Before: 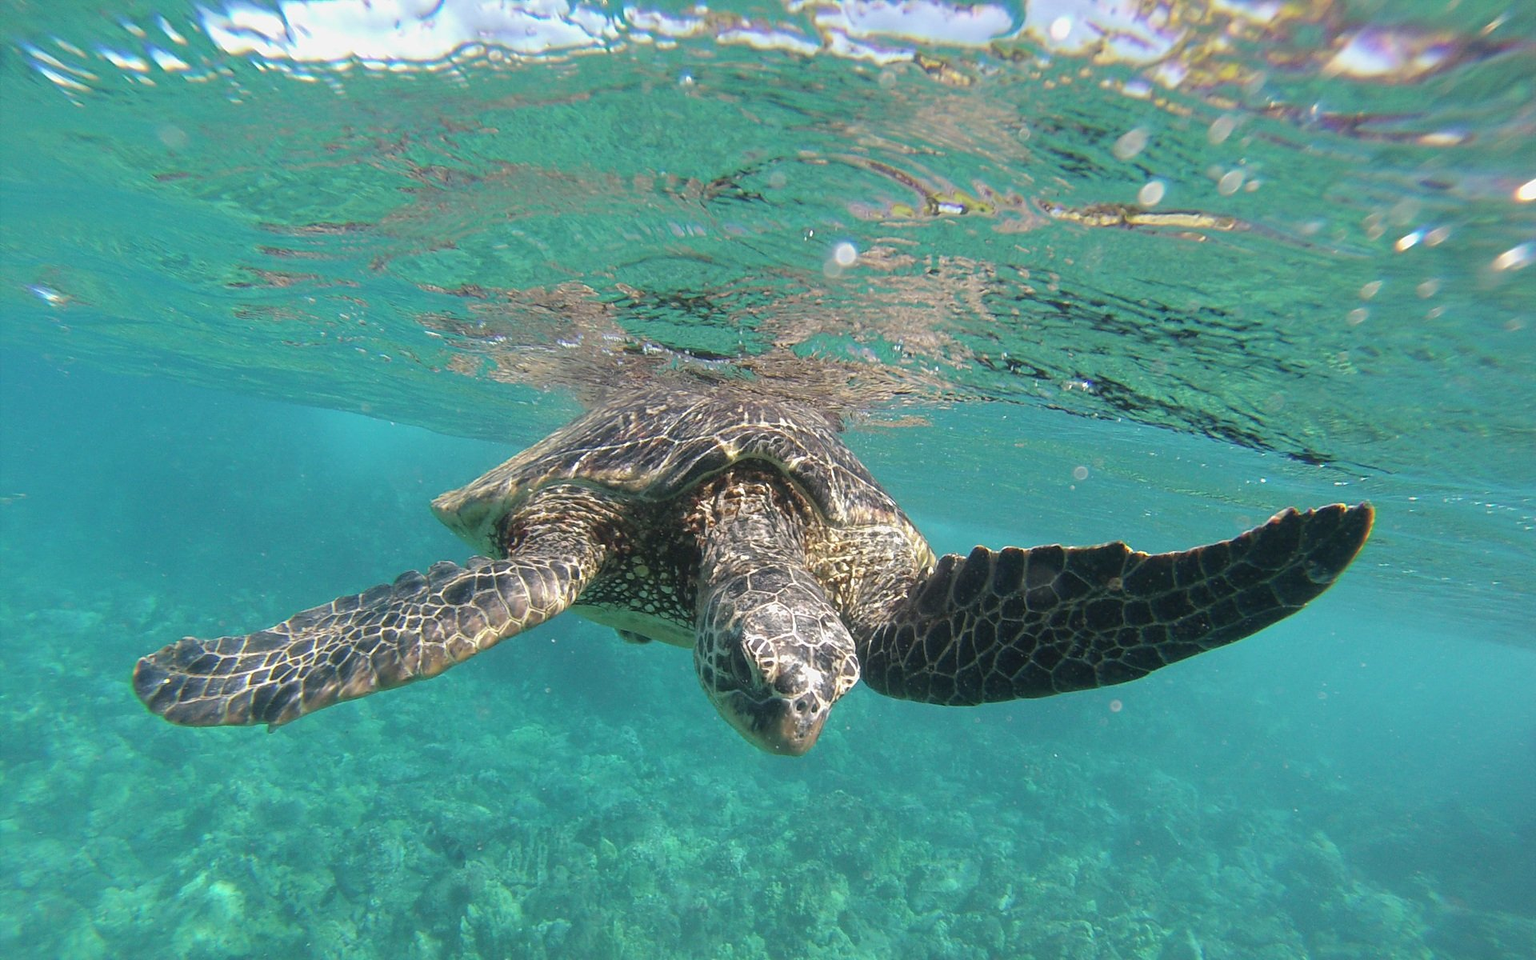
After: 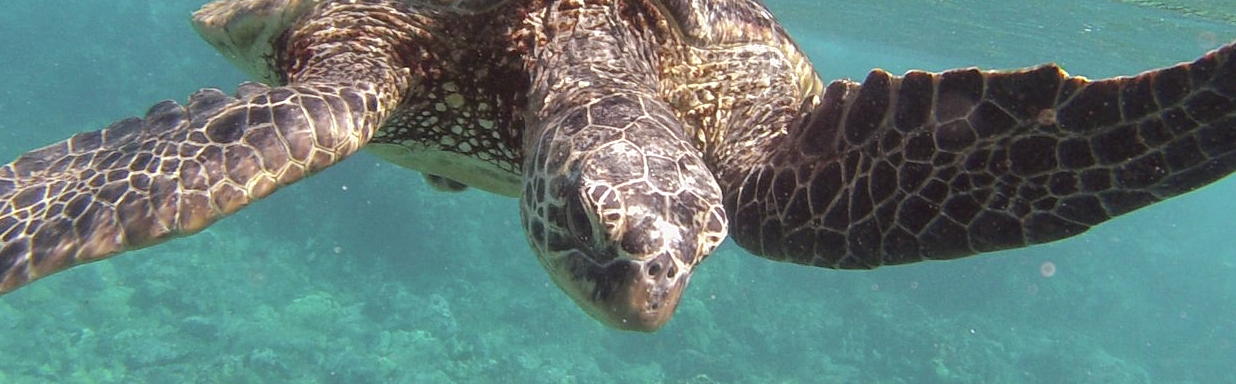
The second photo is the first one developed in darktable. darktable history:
local contrast: highlights 100%, shadows 100%, detail 120%, midtone range 0.2
rgb levels: mode RGB, independent channels, levels [[0, 0.474, 1], [0, 0.5, 1], [0, 0.5, 1]]
crop: left 18.091%, top 51.13%, right 17.525%, bottom 16.85%
